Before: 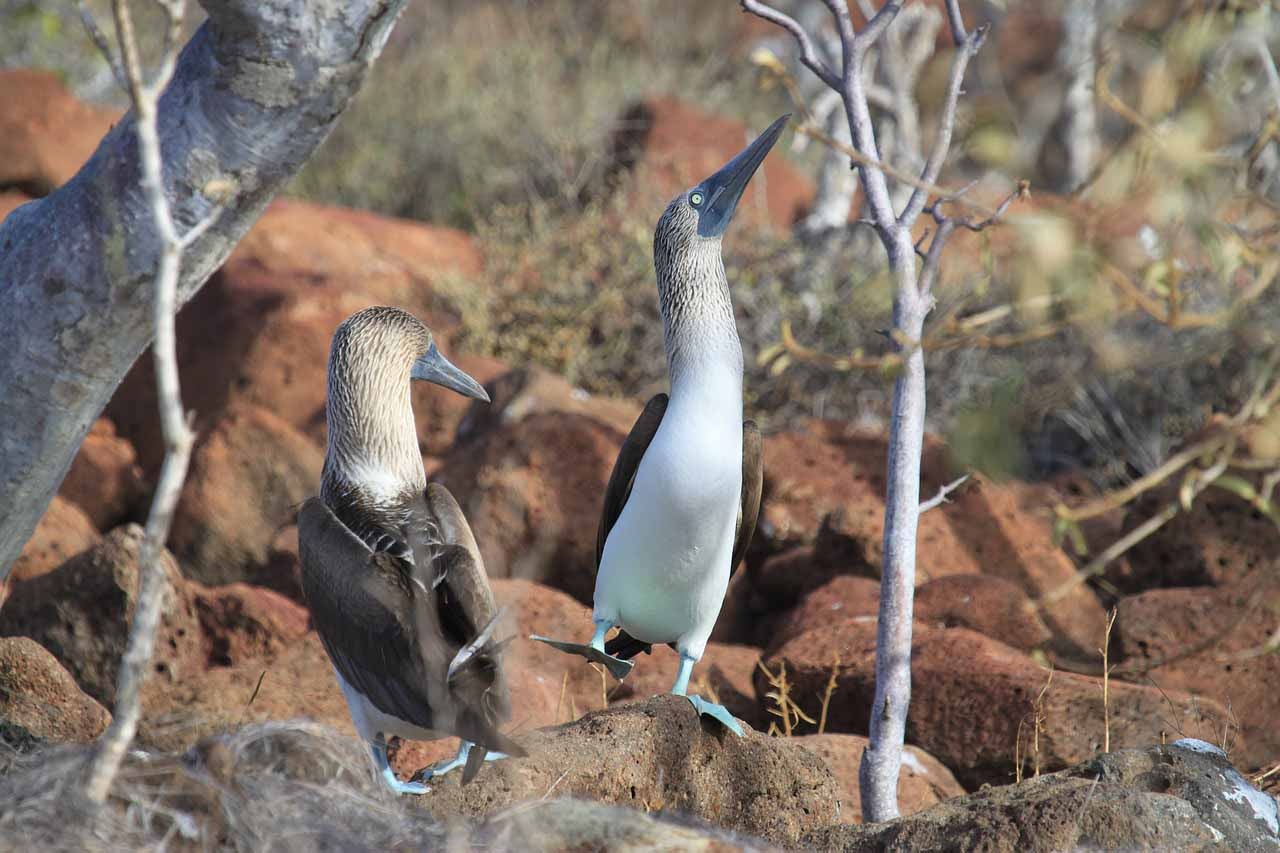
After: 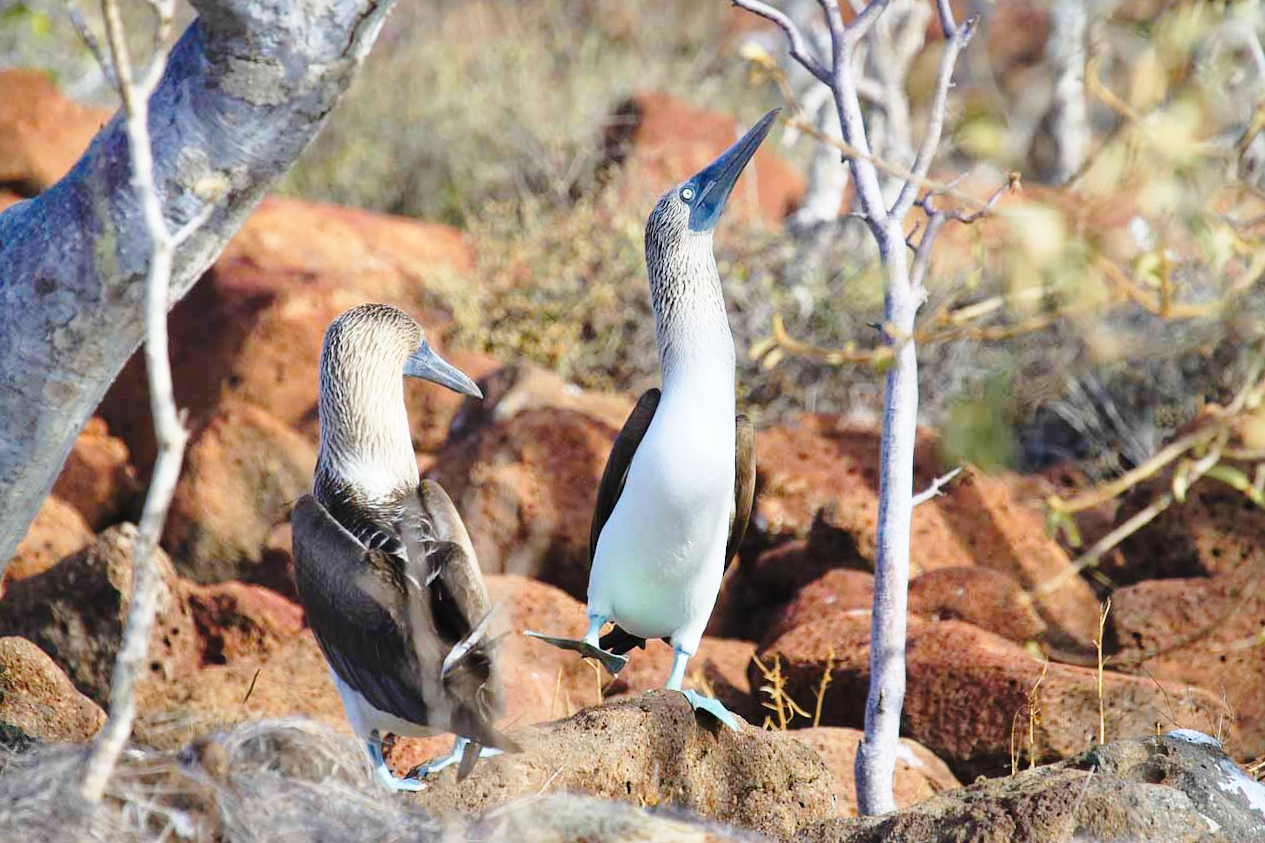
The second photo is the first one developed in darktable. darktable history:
base curve: curves: ch0 [(0, 0) (0.028, 0.03) (0.121, 0.232) (0.46, 0.748) (0.859, 0.968) (1, 1)], preserve colors none
color balance rgb: linear chroma grading › shadows -8%, linear chroma grading › global chroma 10%, perceptual saturation grading › global saturation 2%, perceptual saturation grading › highlights -2%, perceptual saturation grading › mid-tones 4%, perceptual saturation grading › shadows 8%, perceptual brilliance grading › global brilliance 2%, perceptual brilliance grading › highlights -4%, global vibrance 16%, saturation formula JzAzBz (2021)
rotate and perspective: rotation -0.45°, automatic cropping original format, crop left 0.008, crop right 0.992, crop top 0.012, crop bottom 0.988
